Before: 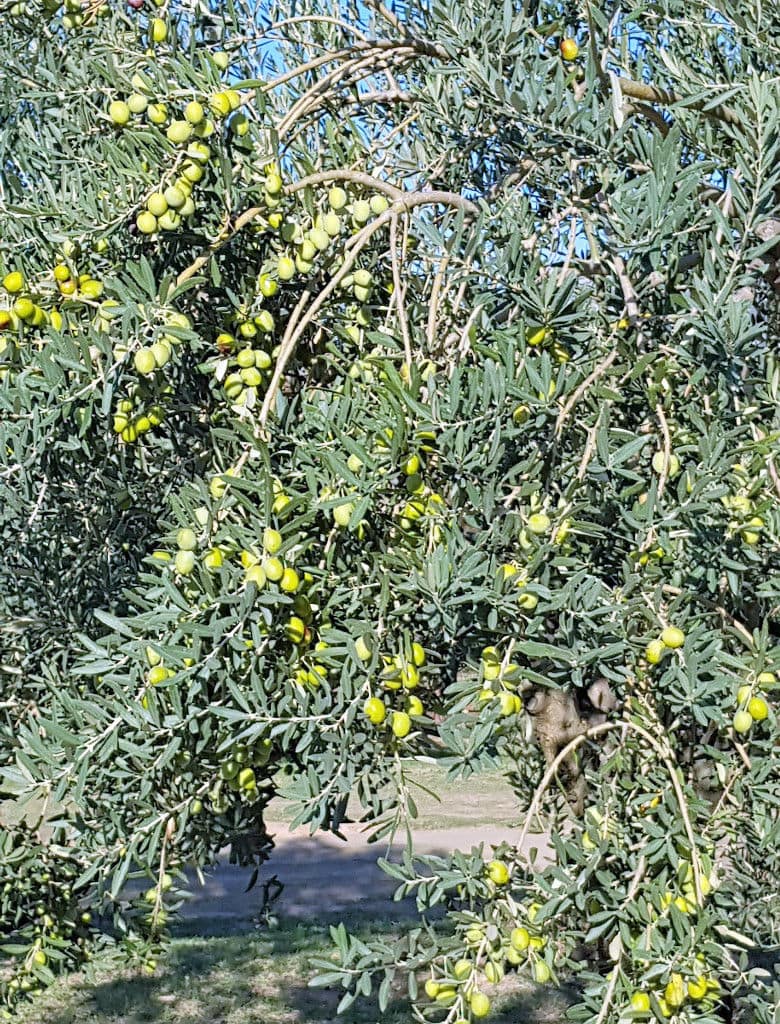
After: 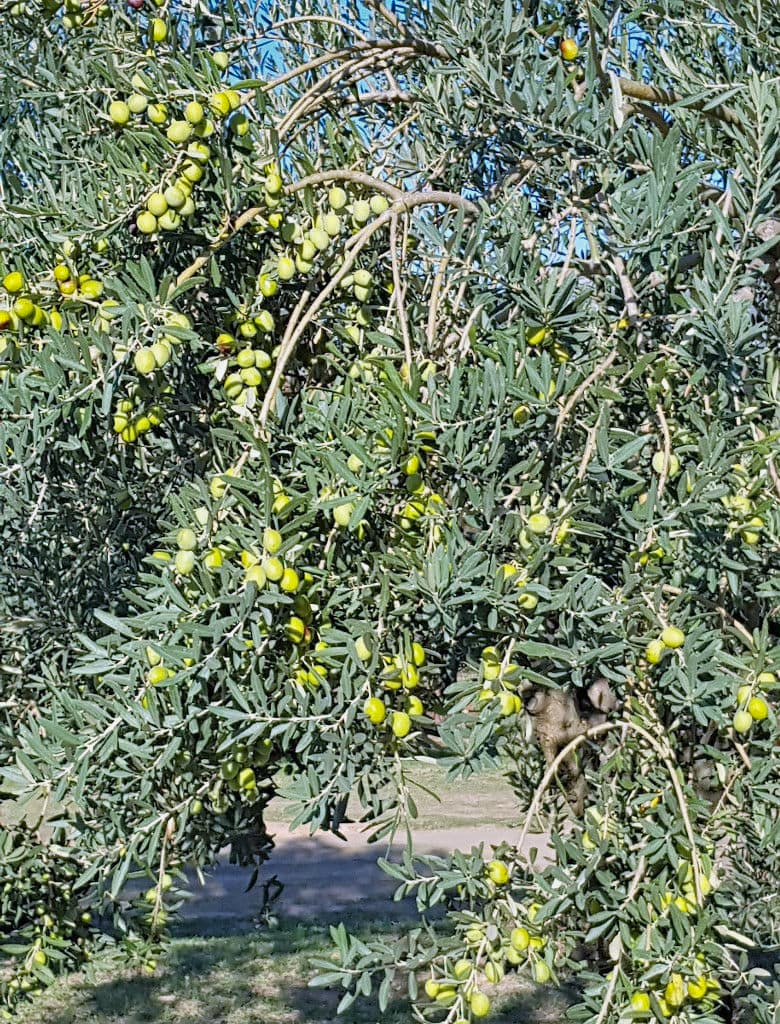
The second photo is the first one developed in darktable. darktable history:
shadows and highlights: radius 123.98, shadows 100, white point adjustment -3, highlights -100, highlights color adjustment 89.84%, soften with gaussian
